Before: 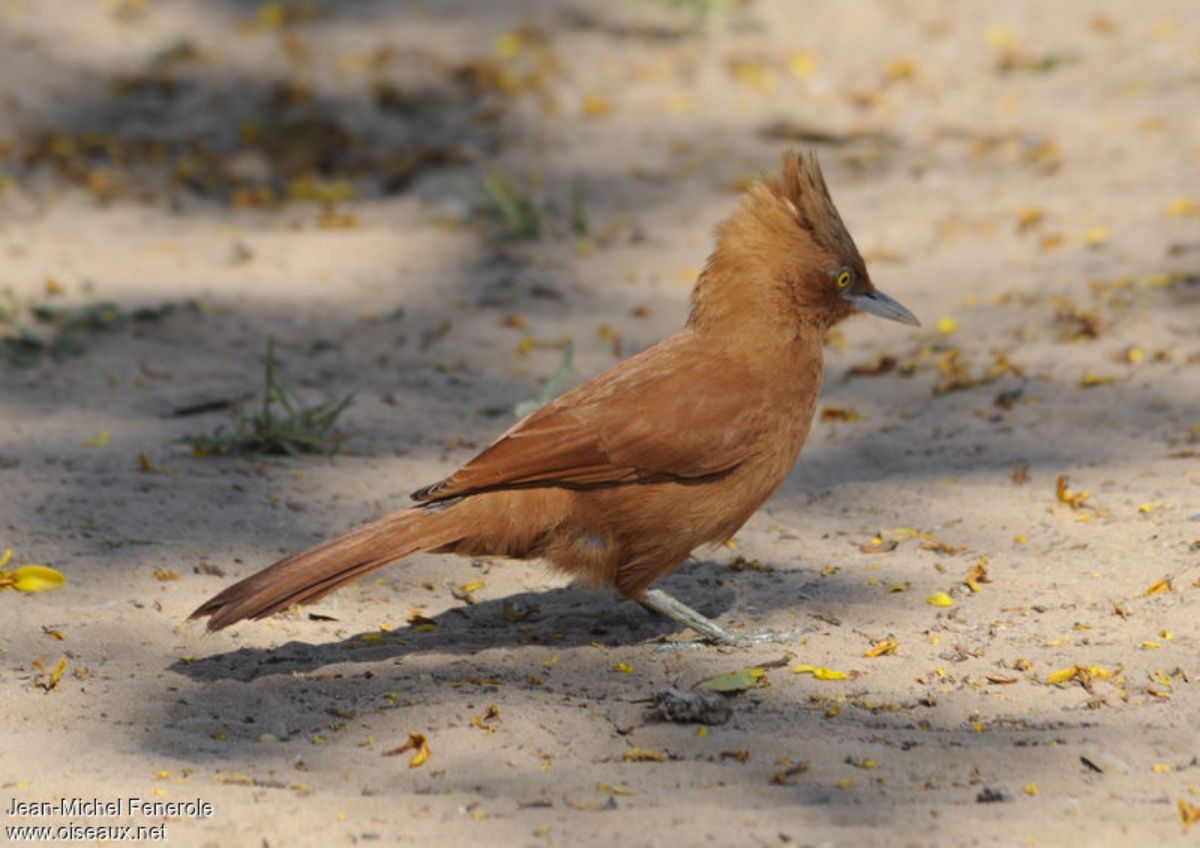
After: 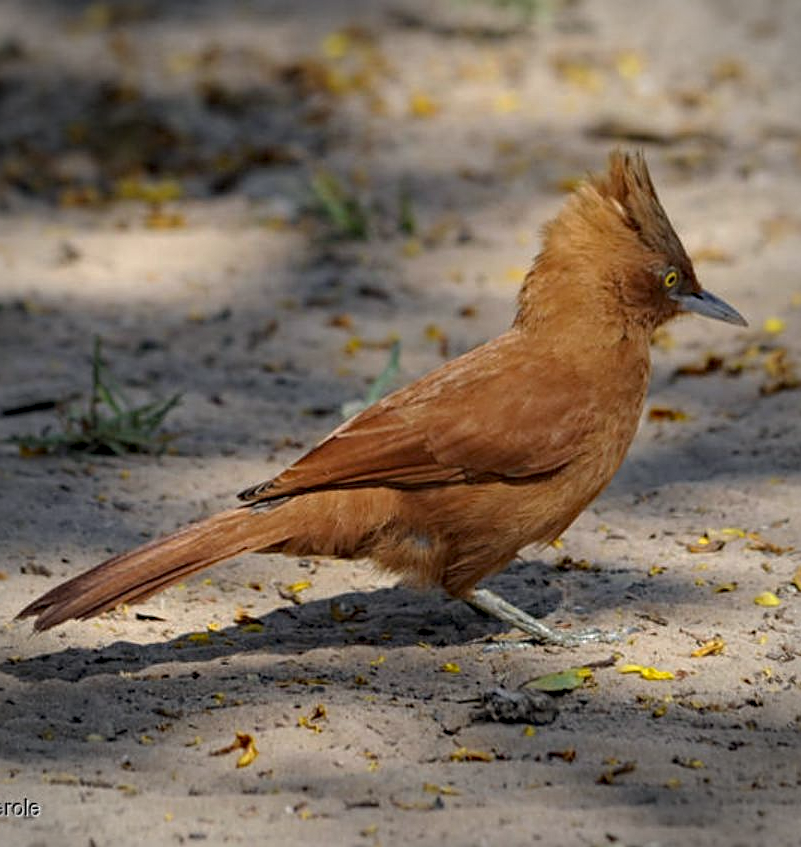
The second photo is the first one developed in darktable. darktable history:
crop and rotate: left 14.484%, right 18.71%
vignetting: on, module defaults
local contrast: on, module defaults
sharpen: on, module defaults
haze removal: strength 0.285, distance 0.249, adaptive false
